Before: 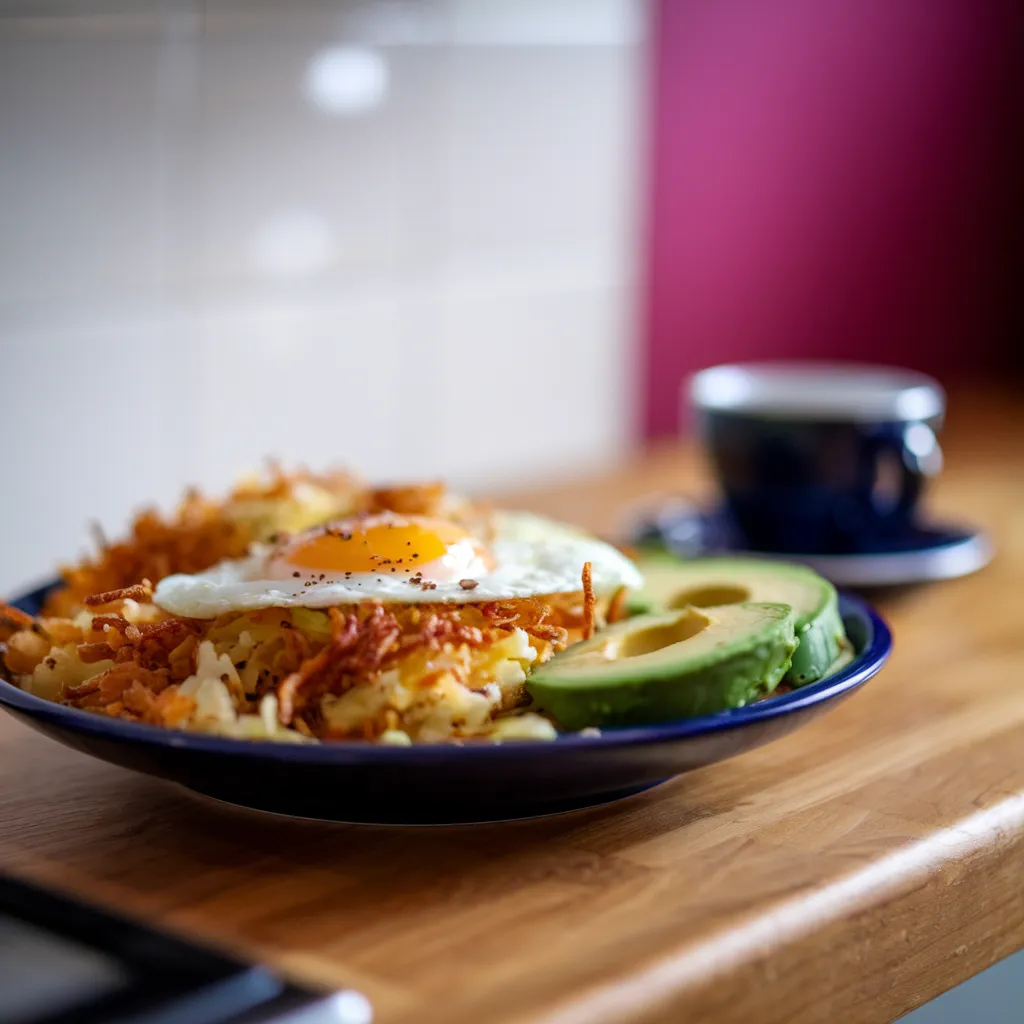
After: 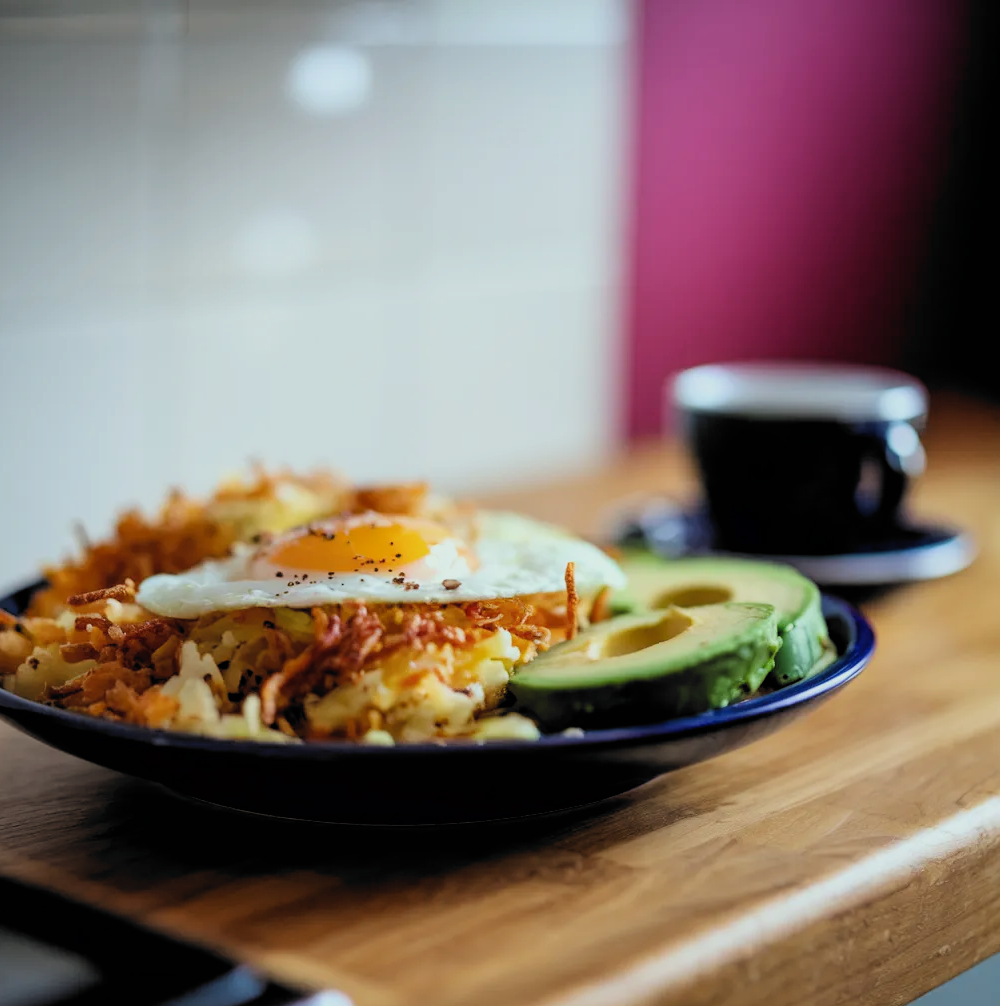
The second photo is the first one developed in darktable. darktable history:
filmic rgb: black relative exposure -5.04 EV, white relative exposure 3.51 EV, threshold 5.98 EV, hardness 3.16, contrast 1.196, highlights saturation mix -31.22%, color science v6 (2022), enable highlight reconstruction true
crop and rotate: left 1.697%, right 0.582%, bottom 1.666%
color correction: highlights a* -6.35, highlights b* 0.853
